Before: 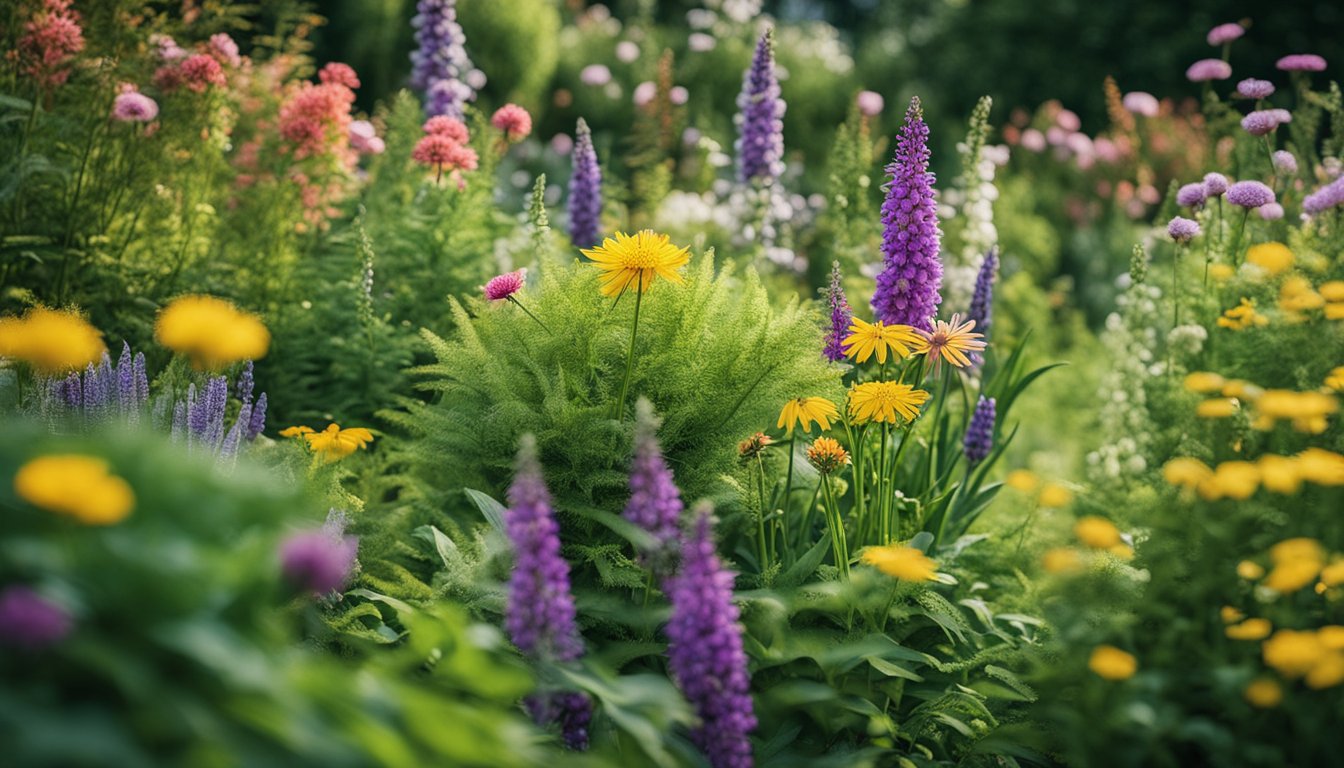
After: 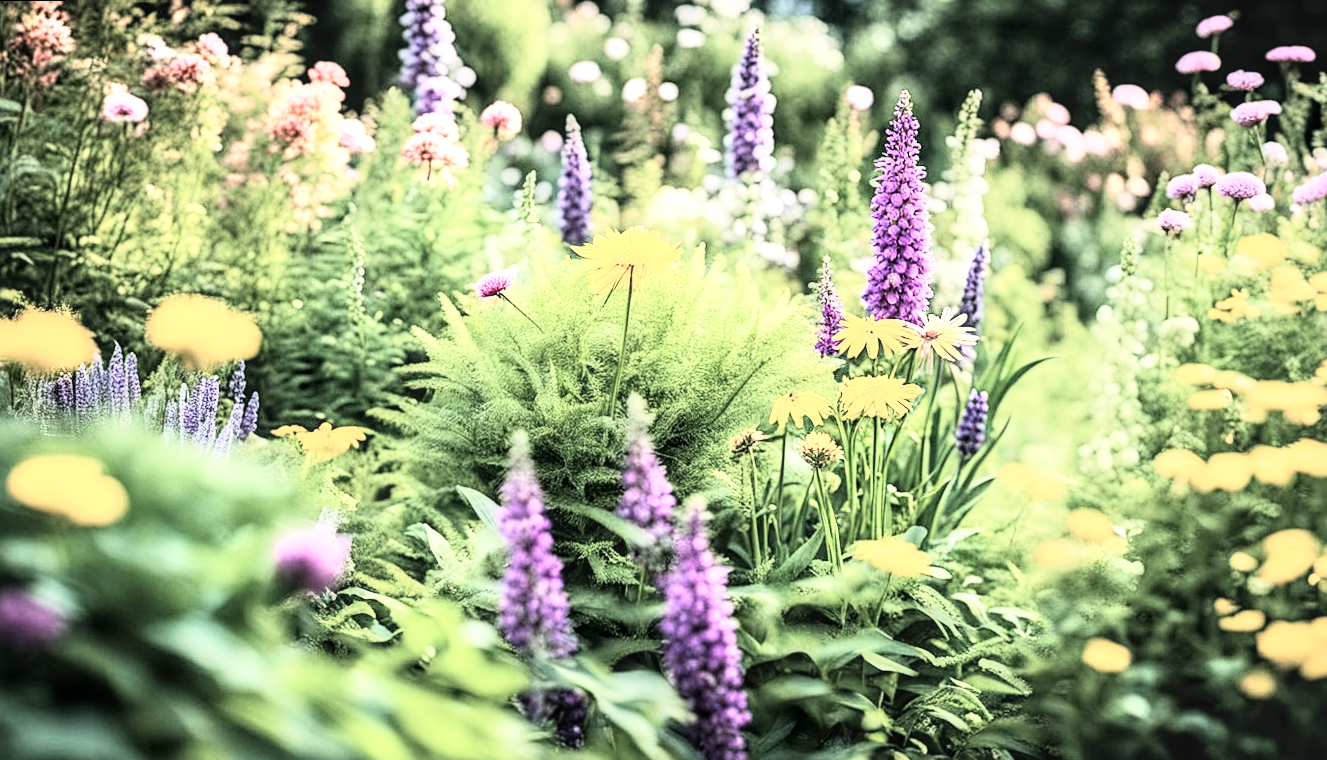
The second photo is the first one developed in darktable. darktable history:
local contrast: on, module defaults
exposure: black level correction 0, exposure 0.7 EV, compensate exposure bias true, compensate highlight preservation false
sharpen: radius 2.529, amount 0.323
color zones: curves: ch0 [(0, 0.559) (0.153, 0.551) (0.229, 0.5) (0.429, 0.5) (0.571, 0.5) (0.714, 0.5) (0.857, 0.5) (1, 0.559)]; ch1 [(0, 0.417) (0.112, 0.336) (0.213, 0.26) (0.429, 0.34) (0.571, 0.35) (0.683, 0.331) (0.857, 0.344) (1, 0.417)]
rotate and perspective: rotation -0.45°, automatic cropping original format, crop left 0.008, crop right 0.992, crop top 0.012, crop bottom 0.988
rgb curve: curves: ch0 [(0, 0) (0.21, 0.15) (0.24, 0.21) (0.5, 0.75) (0.75, 0.96) (0.89, 0.99) (1, 1)]; ch1 [(0, 0.02) (0.21, 0.13) (0.25, 0.2) (0.5, 0.67) (0.75, 0.9) (0.89, 0.97) (1, 1)]; ch2 [(0, 0.02) (0.21, 0.13) (0.25, 0.2) (0.5, 0.67) (0.75, 0.9) (0.89, 0.97) (1, 1)], compensate middle gray true
